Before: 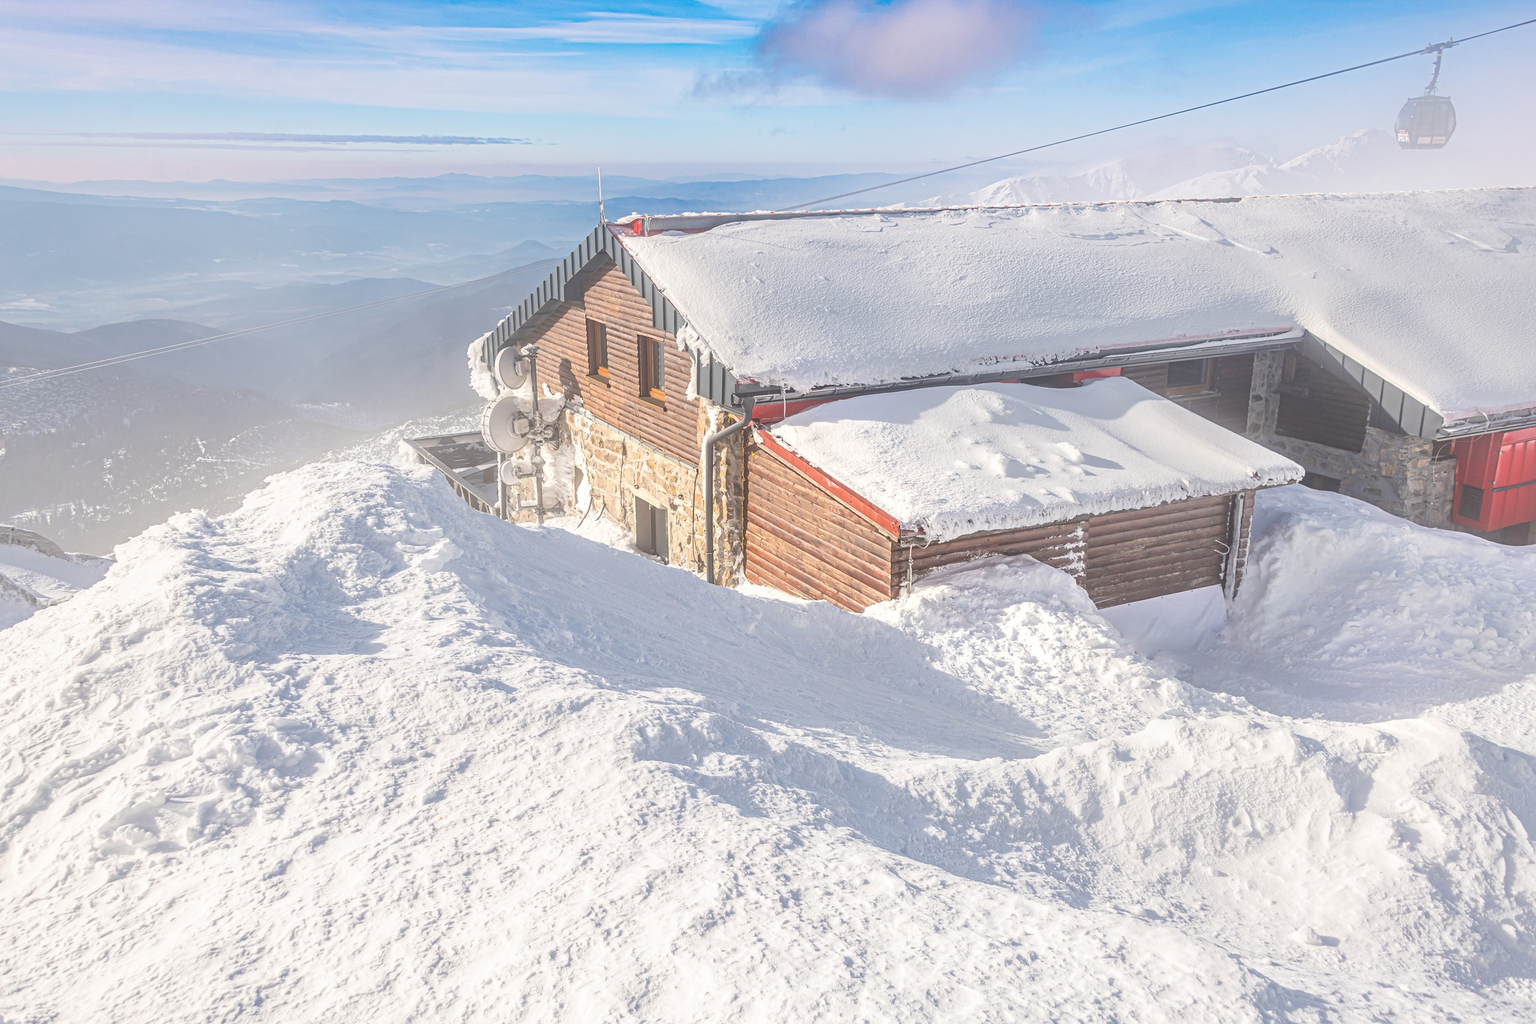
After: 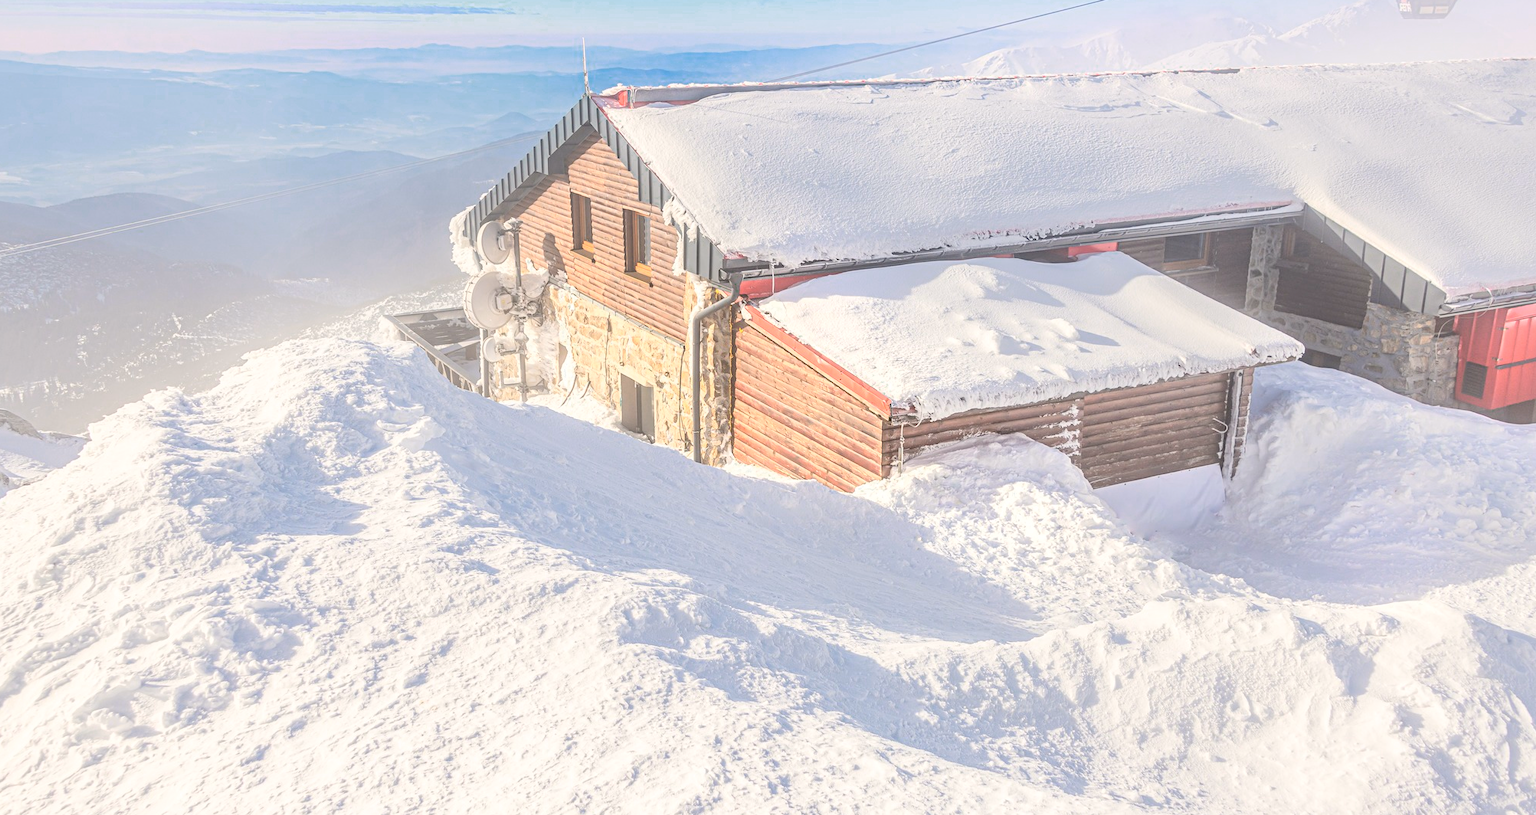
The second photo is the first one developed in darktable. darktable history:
color zones: curves: ch0 [(0.25, 0.5) (0.347, 0.092) (0.75, 0.5)]; ch1 [(0.25, 0.5) (0.33, 0.51) (0.75, 0.5)]
crop and rotate: left 1.814%, top 12.818%, right 0.25%, bottom 9.225%
tone curve: curves: ch0 [(0, 0.01) (0.052, 0.045) (0.136, 0.133) (0.29, 0.332) (0.453, 0.531) (0.676, 0.751) (0.89, 0.919) (1, 1)]; ch1 [(0, 0) (0.094, 0.081) (0.285, 0.299) (0.385, 0.403) (0.447, 0.429) (0.495, 0.496) (0.544, 0.552) (0.589, 0.612) (0.722, 0.728) (1, 1)]; ch2 [(0, 0) (0.257, 0.217) (0.43, 0.421) (0.498, 0.507) (0.531, 0.544) (0.56, 0.579) (0.625, 0.642) (1, 1)], color space Lab, independent channels, preserve colors none
